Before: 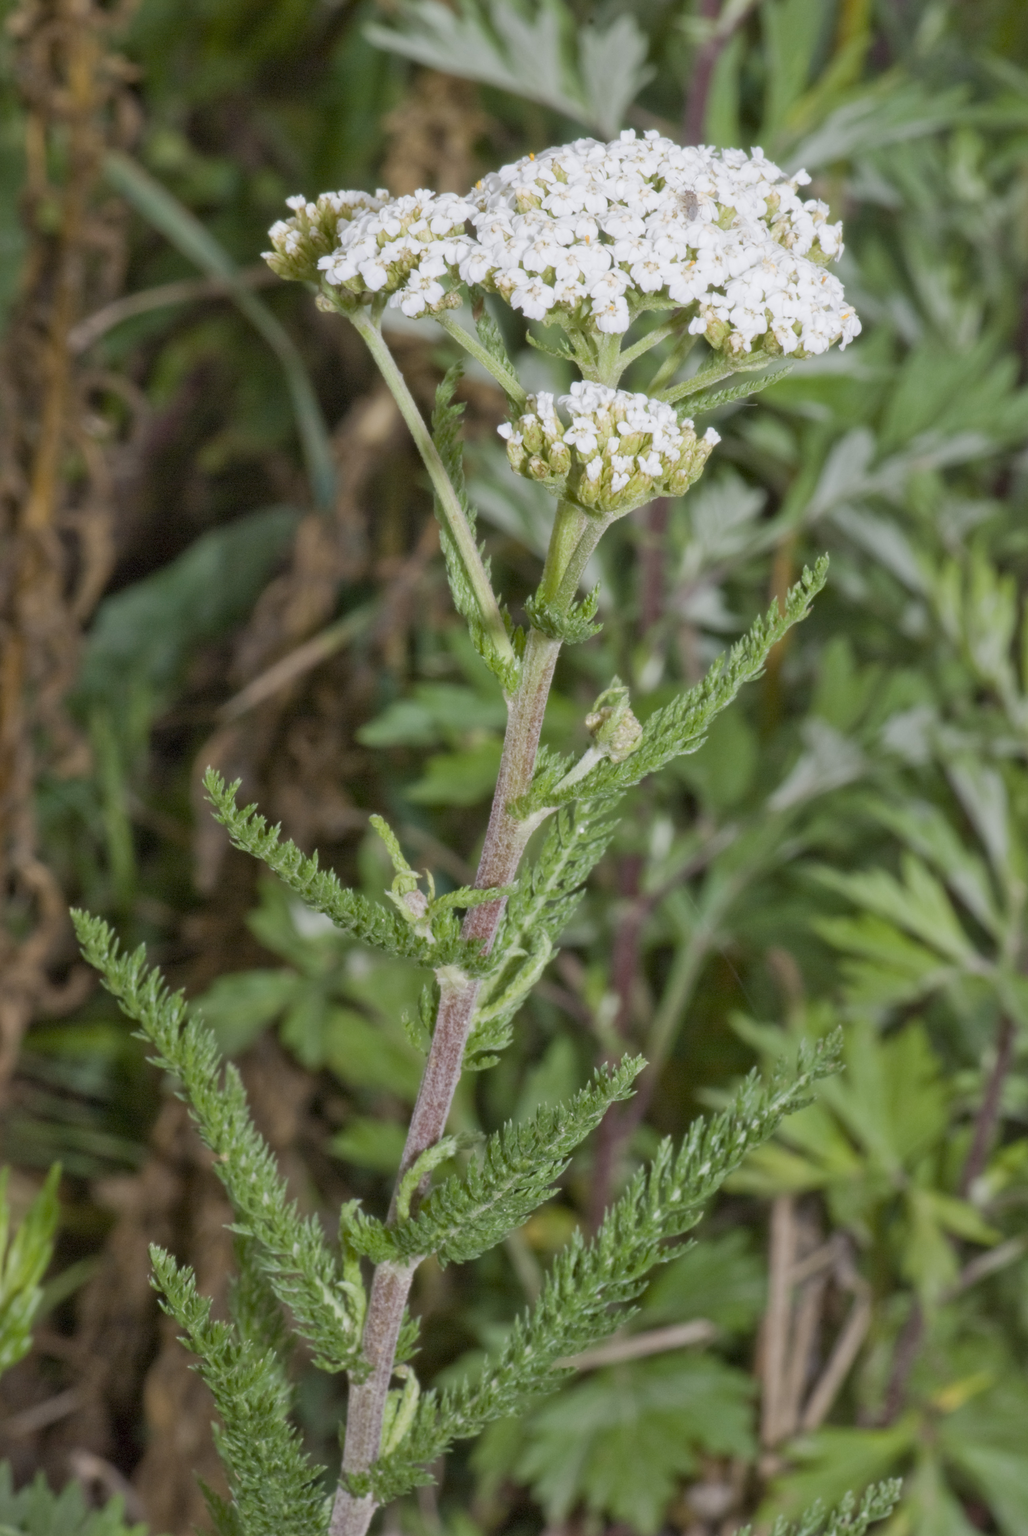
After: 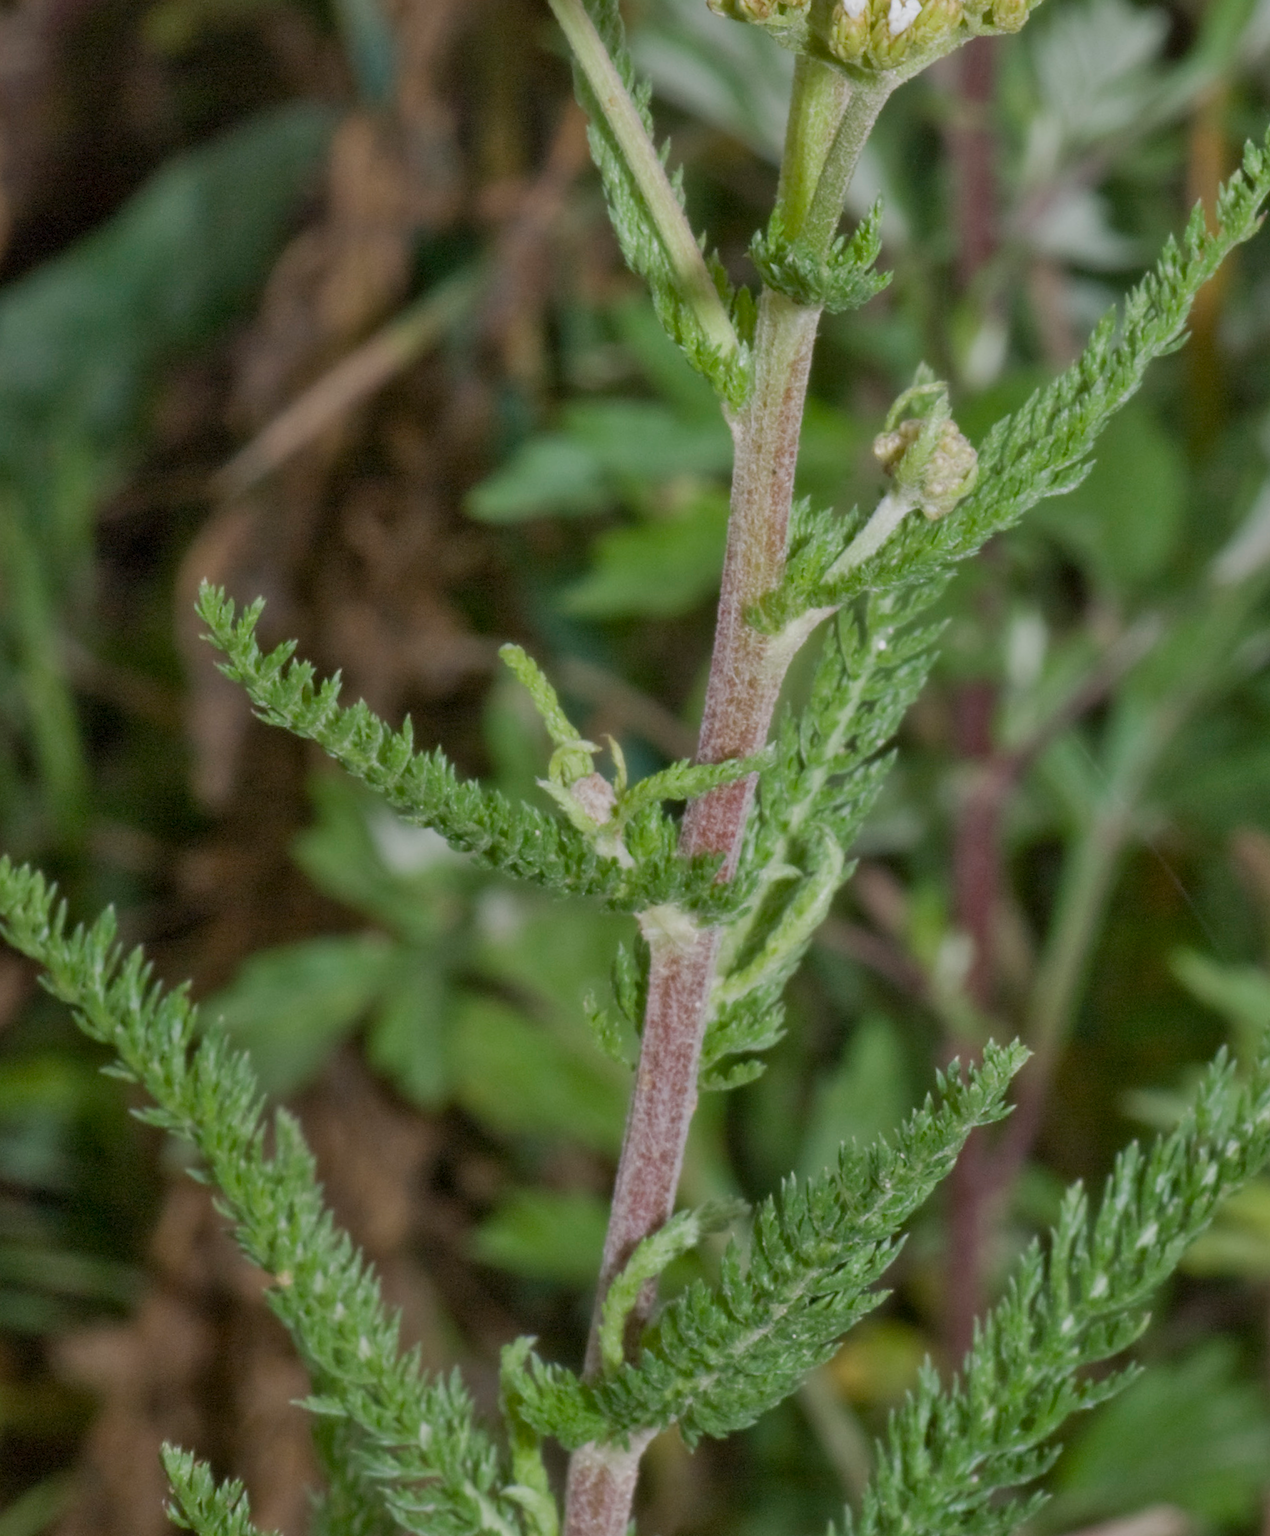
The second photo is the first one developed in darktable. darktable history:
rotate and perspective: rotation -4.25°, automatic cropping off
exposure: exposure -0.157 EV, compensate highlight preservation false
crop: left 13.312%, top 31.28%, right 24.627%, bottom 15.582%
